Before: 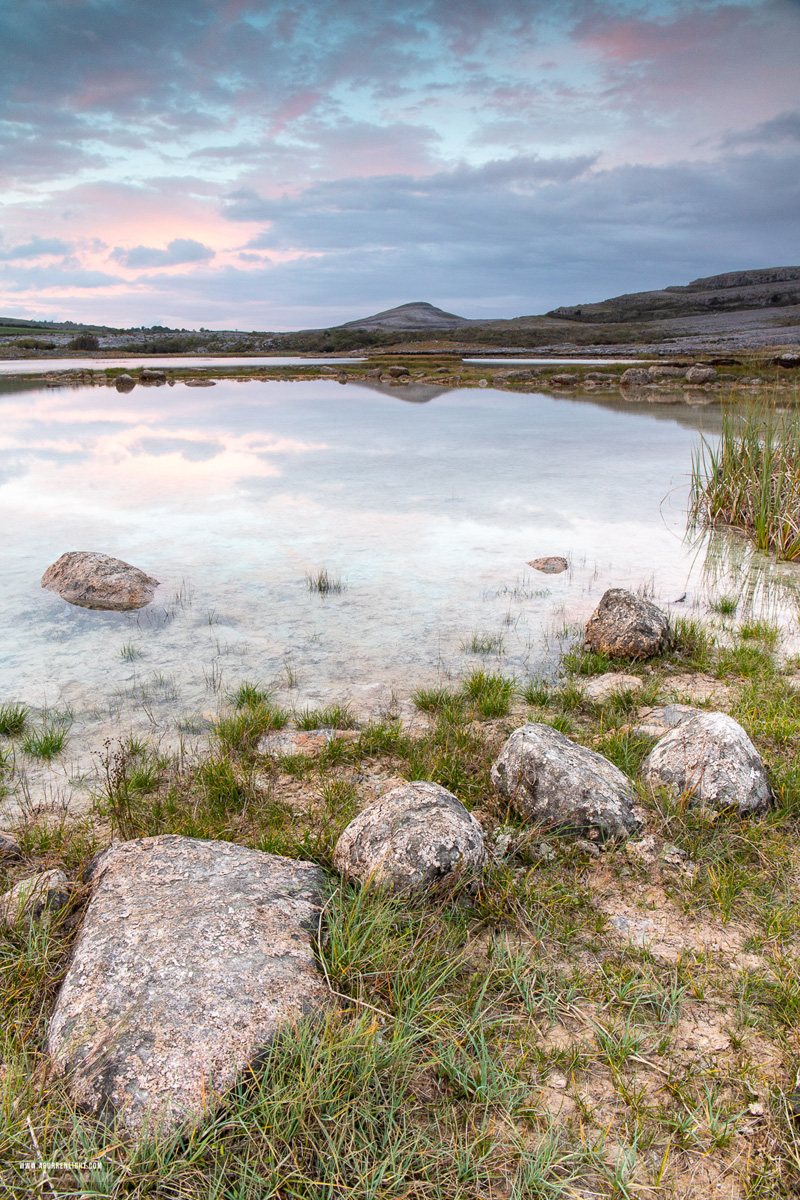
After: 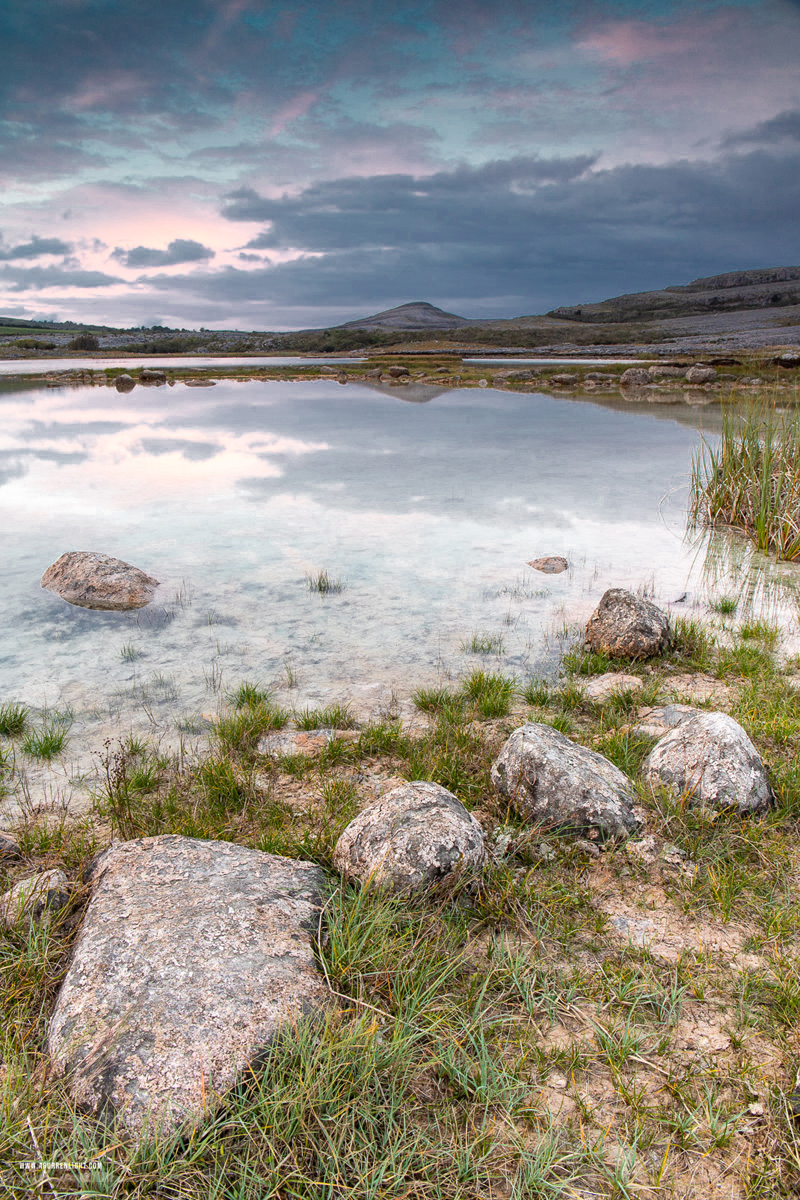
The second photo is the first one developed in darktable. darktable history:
color zones: curves: ch0 [(0, 0.497) (0.143, 0.5) (0.286, 0.5) (0.429, 0.483) (0.571, 0.116) (0.714, -0.006) (0.857, 0.28) (1, 0.497)]
exposure: compensate highlight preservation false
